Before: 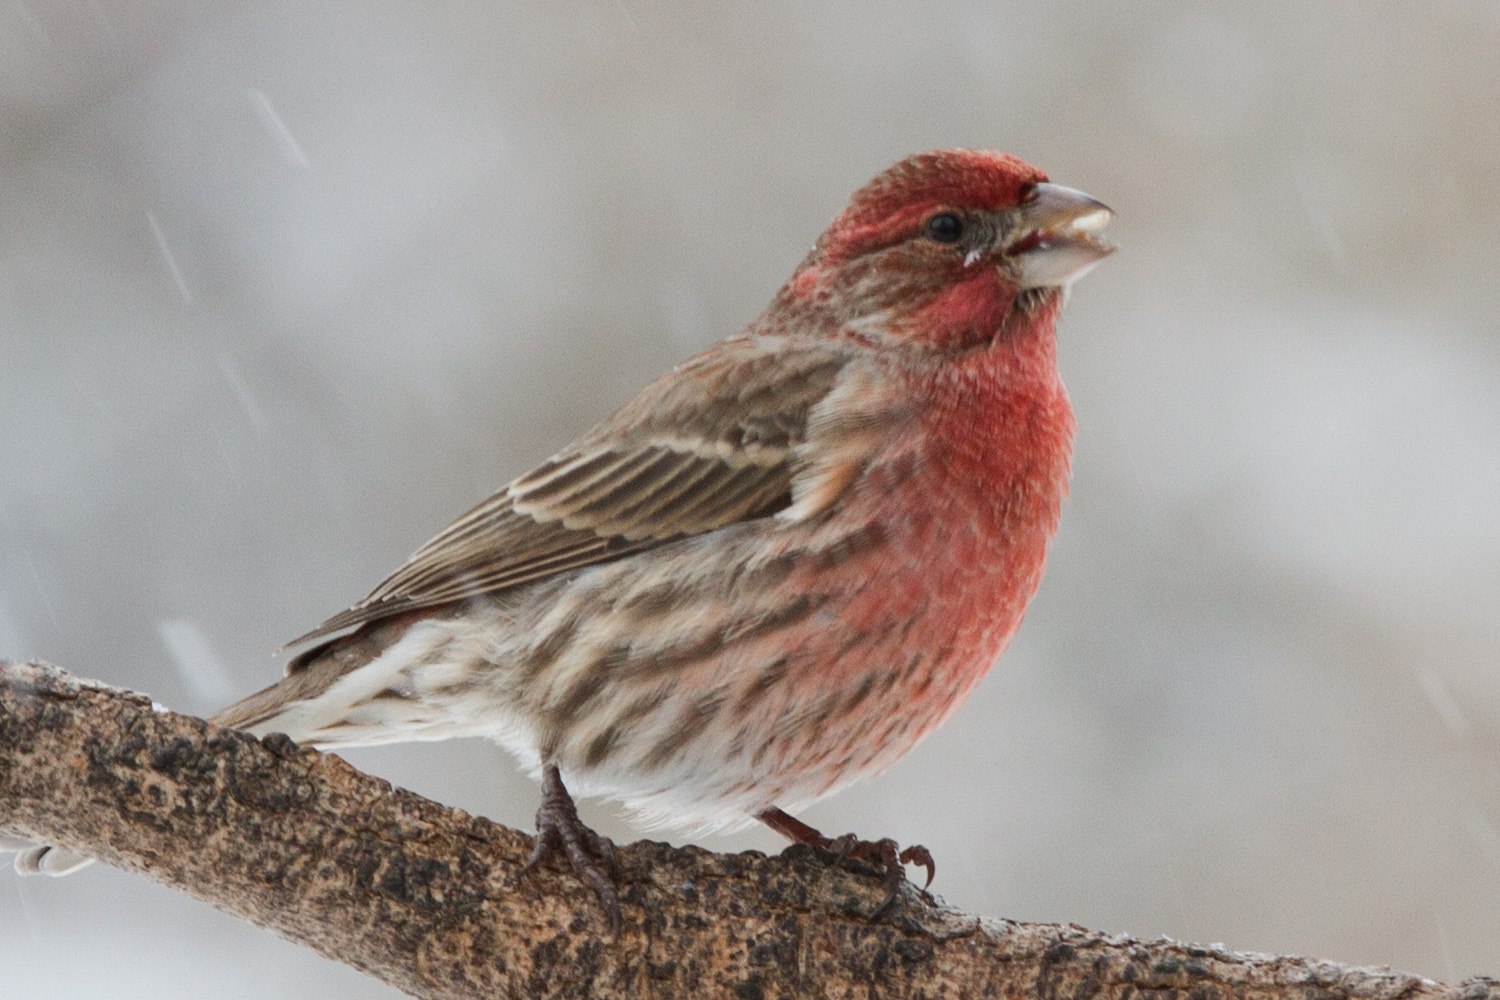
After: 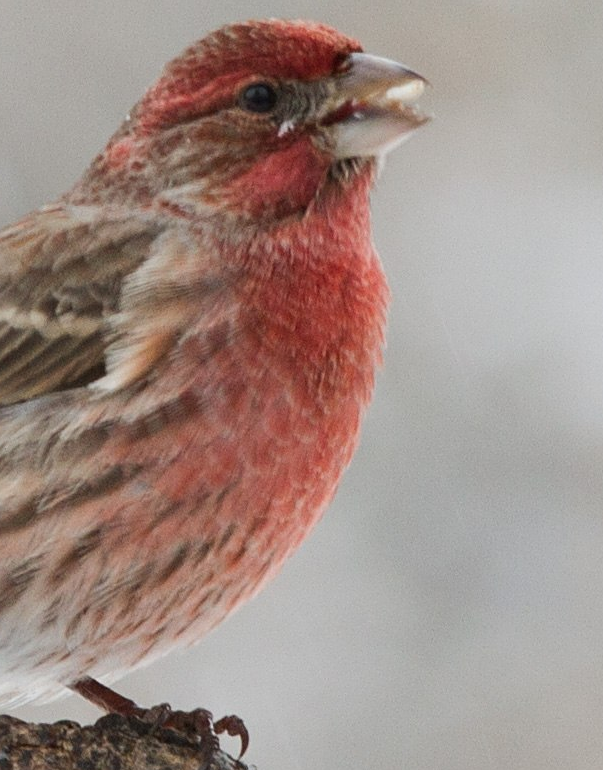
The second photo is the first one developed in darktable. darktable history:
sharpen: amount 0.212
crop: left 45.762%, top 13.003%, right 14.028%, bottom 9.913%
